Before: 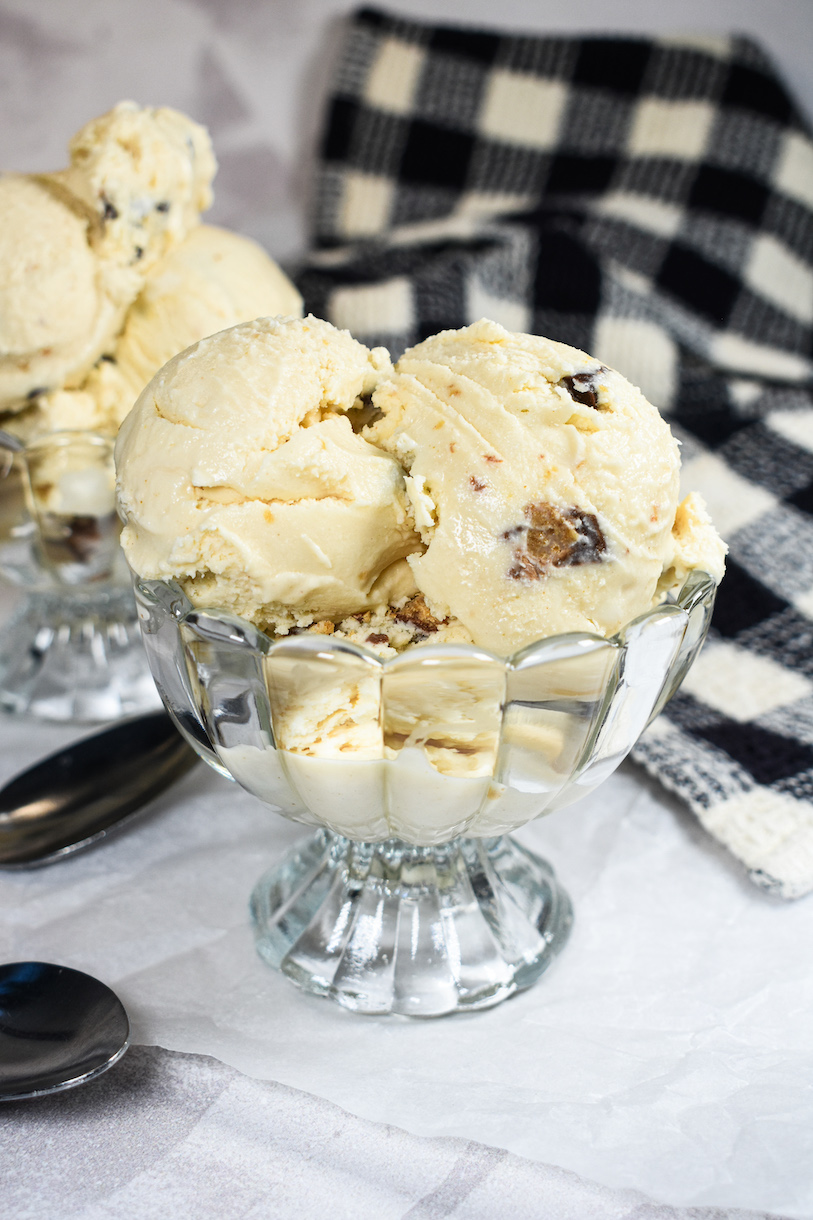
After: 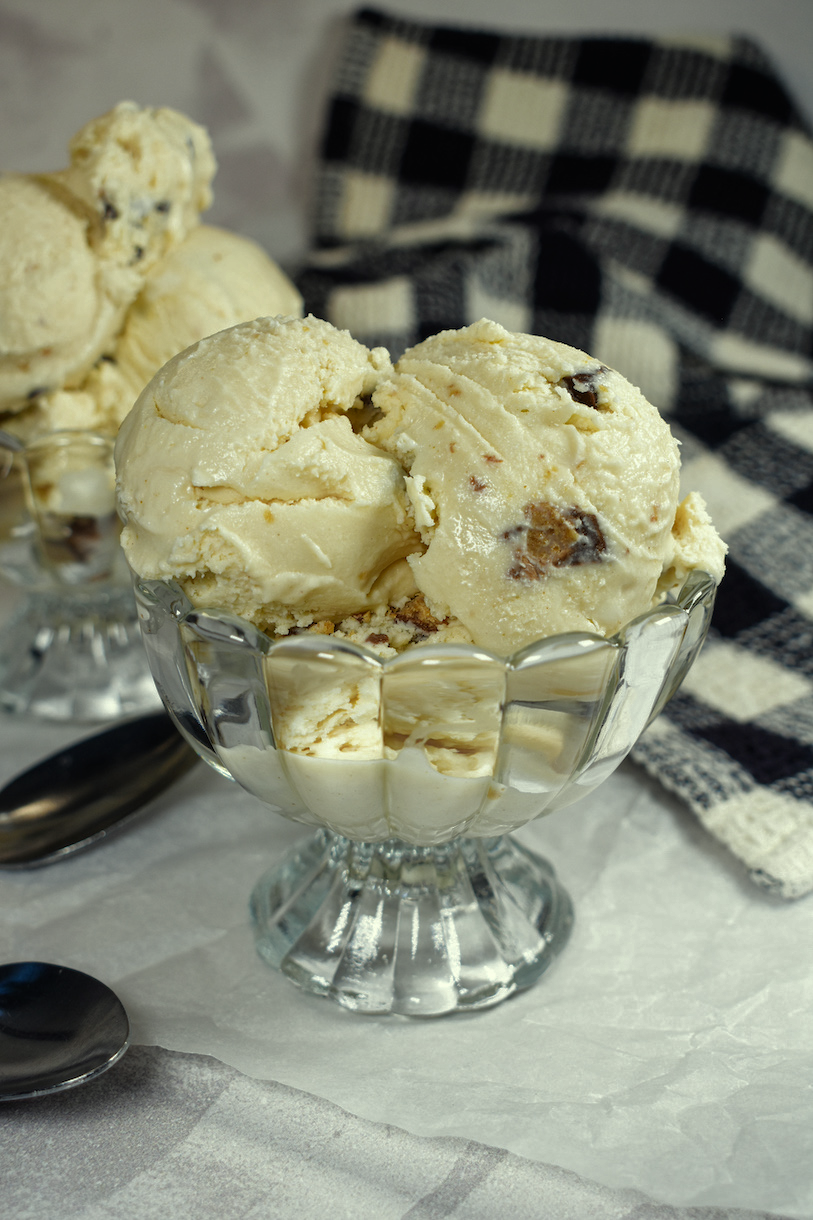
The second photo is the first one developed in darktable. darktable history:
color correction: highlights a* -5.94, highlights b* 11.19
base curve: curves: ch0 [(0, 0) (0.826, 0.587) (1, 1)]
